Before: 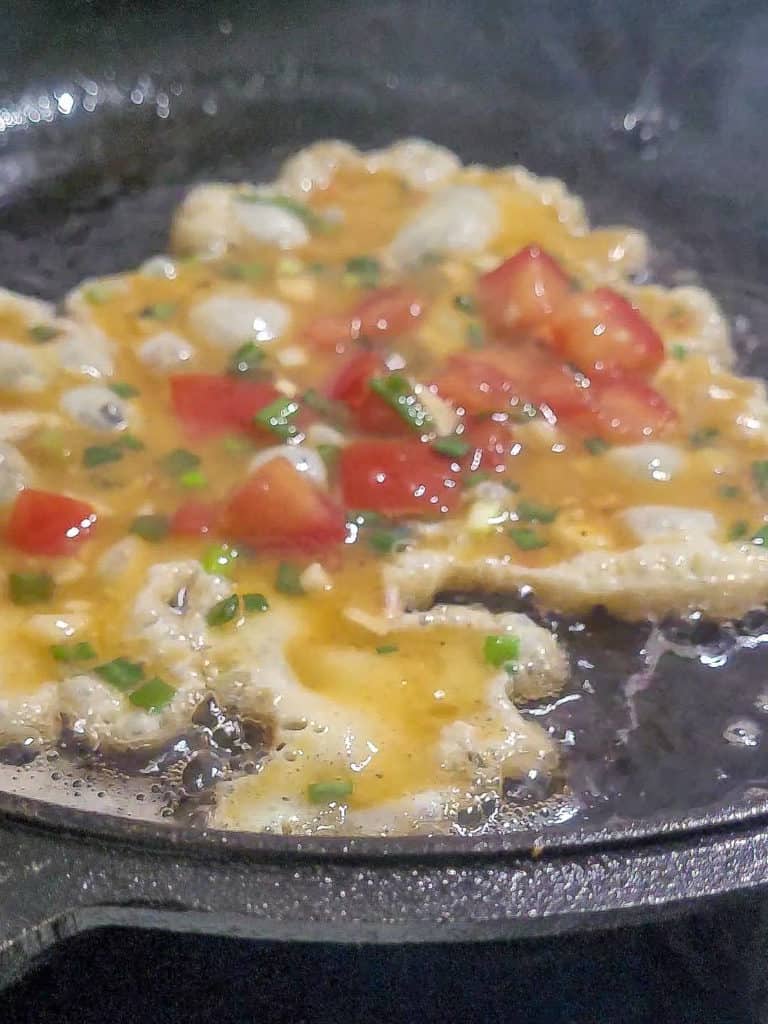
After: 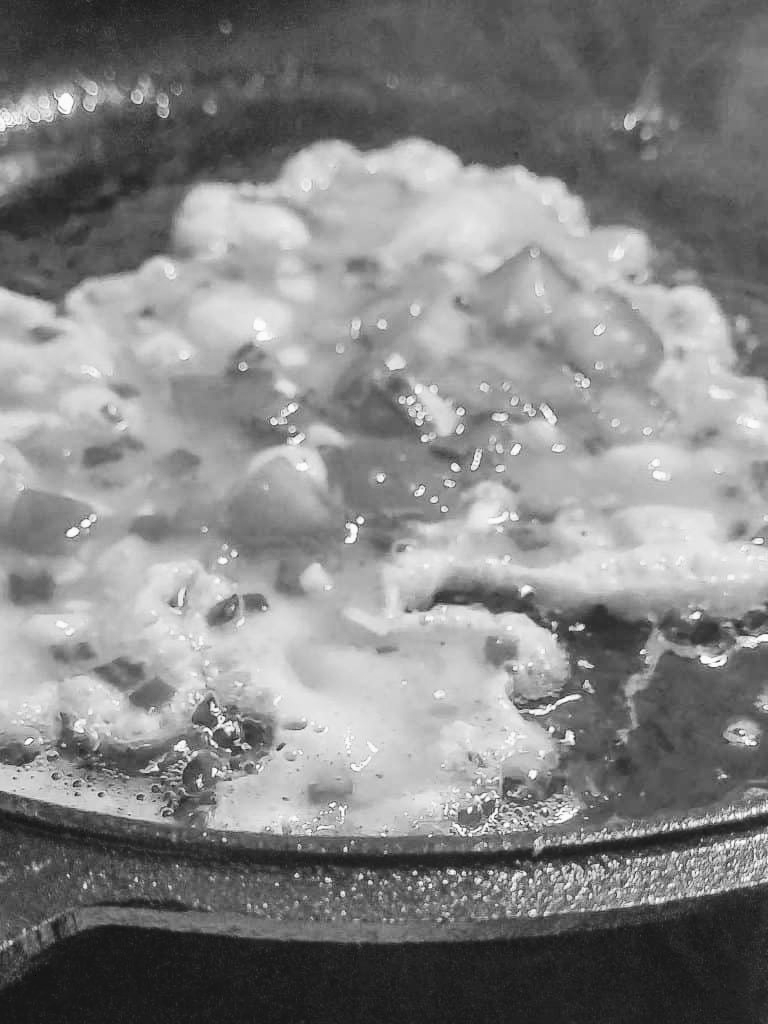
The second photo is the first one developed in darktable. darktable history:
tone curve: curves: ch0 [(0, 0) (0.003, 0.072) (0.011, 0.077) (0.025, 0.082) (0.044, 0.094) (0.069, 0.106) (0.1, 0.125) (0.136, 0.145) (0.177, 0.173) (0.224, 0.216) (0.277, 0.281) (0.335, 0.356) (0.399, 0.436) (0.468, 0.53) (0.543, 0.629) (0.623, 0.724) (0.709, 0.808) (0.801, 0.88) (0.898, 0.941) (1, 1)], preserve colors none
color look up table: target L [82.41, 87.41, 76.61, 86.7, 75.88, 77.71, 79.52, 67.37, 48.31, 65.87, 45.89, 54.5, 39.49, 37.41, 33.18, 15.64, 200.73, 93.75, 79.52, 75.52, 78.07, 62.46, 65.11, 64.36, 64.36, 58.38, 69.61, 53.09, 41.14, 39.9, 35.16, 11.26, 88.82, 85.27, 80.24, 68.49, 83.12, 53.98, 79.52, 35.72, 23.22, 37.41, 18, 91.64, 90.94, 72.58, 59.92, 46.43, 21.4], target a [-0.001, -0.003, -0.001, -0.003, 0, 0, -0.001, 0, 0.001, 0, 0.001, 0.001, 0, 0.001, 0, 0, 0, -0.002, -0.001, 0, -0.001, 0 ×4, 0.001, 0, 0.001, 0, 0, 0.001, -0.001, -0.002, -0.002, -0.002, -0.001, -0.003, 0.001, -0.001, 0, 0, 0.001, 0, -0.002, -0.002, 0, 0.001, 0.001, 0], target b [0.002, 0.024, 0.003, 0.024, 0.002 ×4, -0.004, 0.002, -0.004, -0.004, 0.001, -0.003, 0, 0, -0.001, 0.024, 0.002, 0.002, 0.003, 0.002, 0.002, 0.003, 0.003, -0.004, 0.002, -0.002, 0.001, 0.001, -0.003, 0.007, 0.024, 0.024, 0.023, 0.003, 0.024, -0.002, 0.002, -0.003, -0.003, -0.003, 0, 0.024, 0.024, 0.002, -0.004, -0.004, -0.003], num patches 49
